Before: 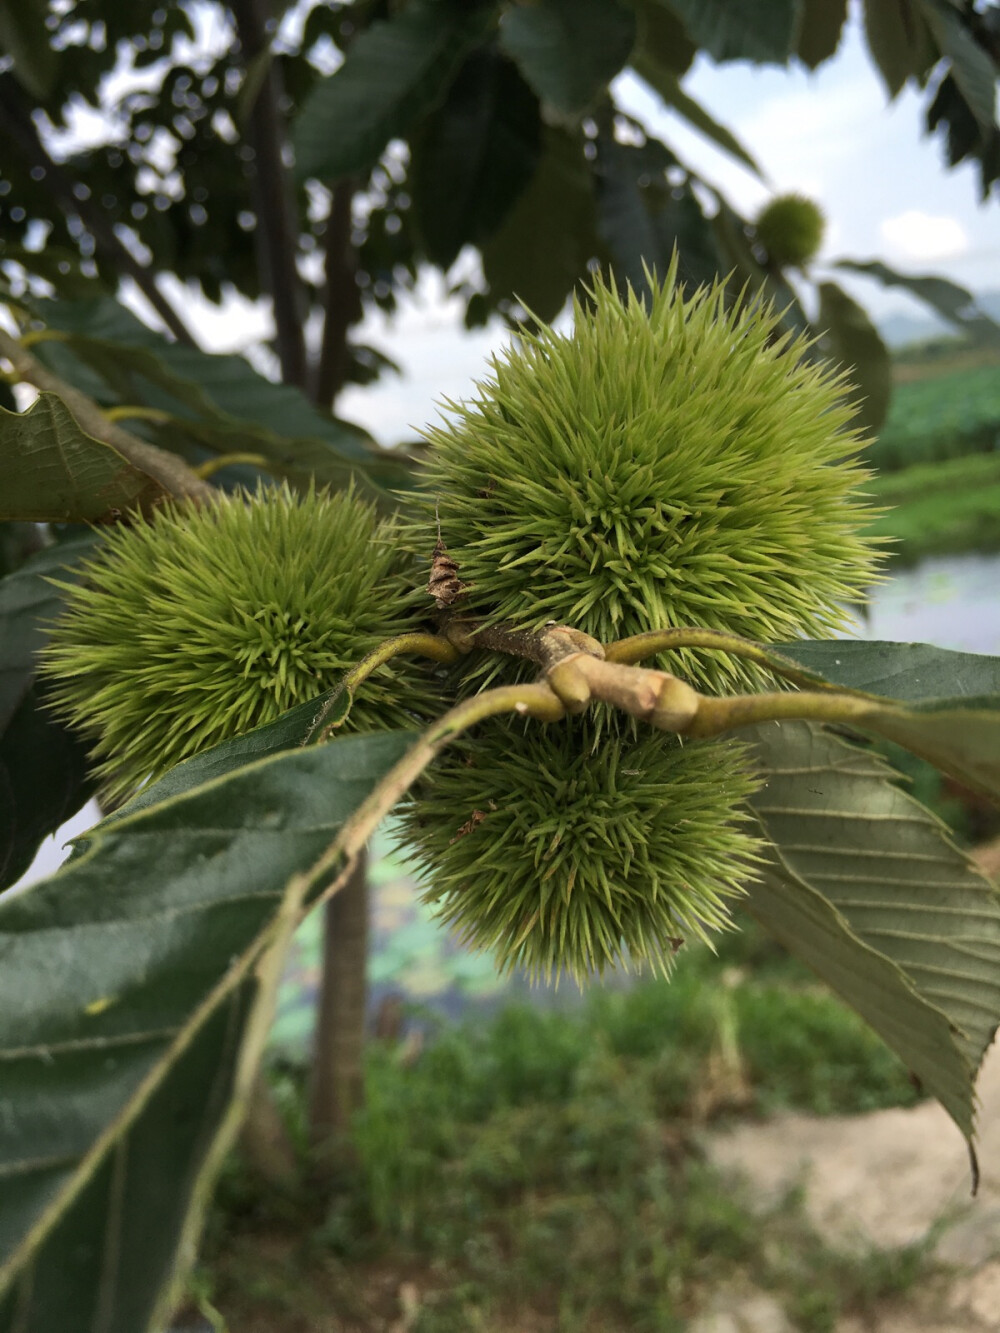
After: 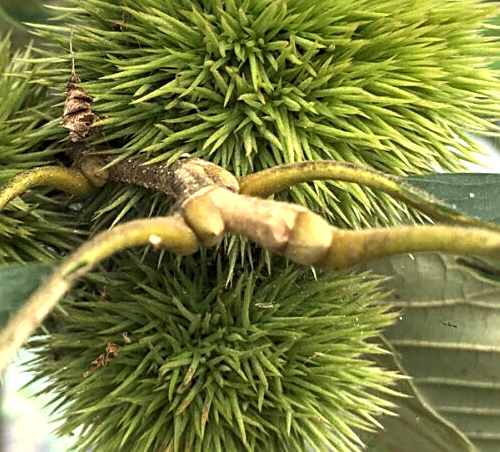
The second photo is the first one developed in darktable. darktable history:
sharpen: on, module defaults
local contrast: on, module defaults
crop: left 36.689%, top 35.061%, right 13.216%, bottom 30.957%
exposure: black level correction 0, exposure 1.001 EV, compensate highlight preservation false
